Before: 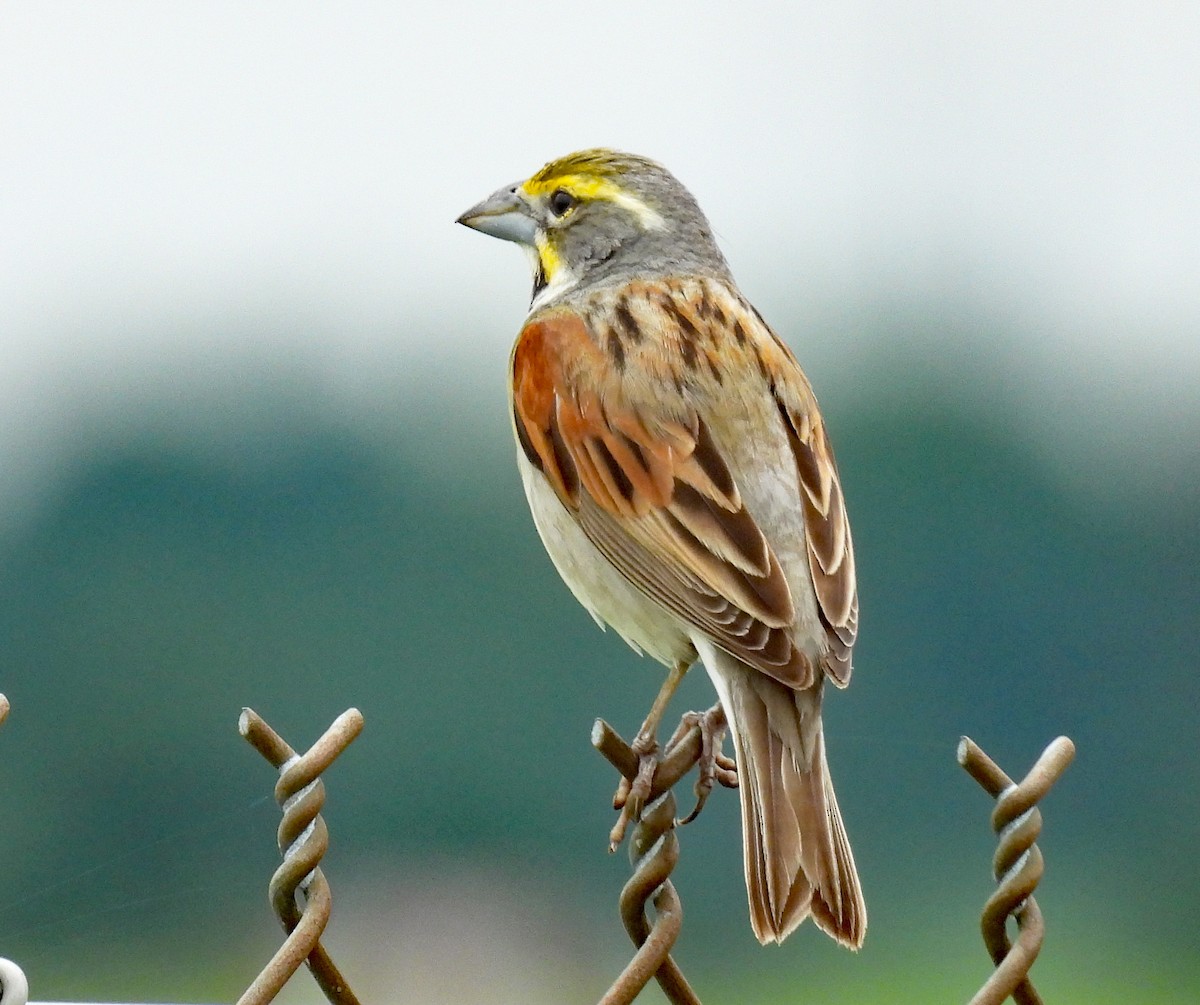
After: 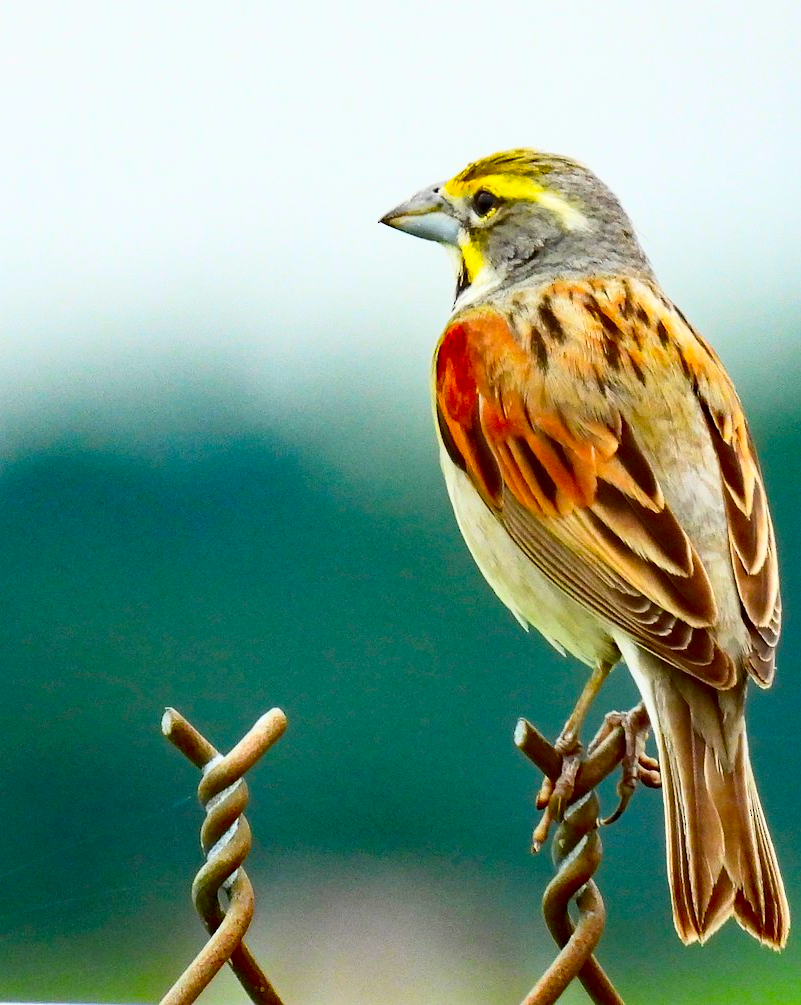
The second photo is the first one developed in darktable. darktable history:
crop and rotate: left 6.434%, right 26.795%
contrast brightness saturation: contrast 0.265, brightness 0.014, saturation 0.875
